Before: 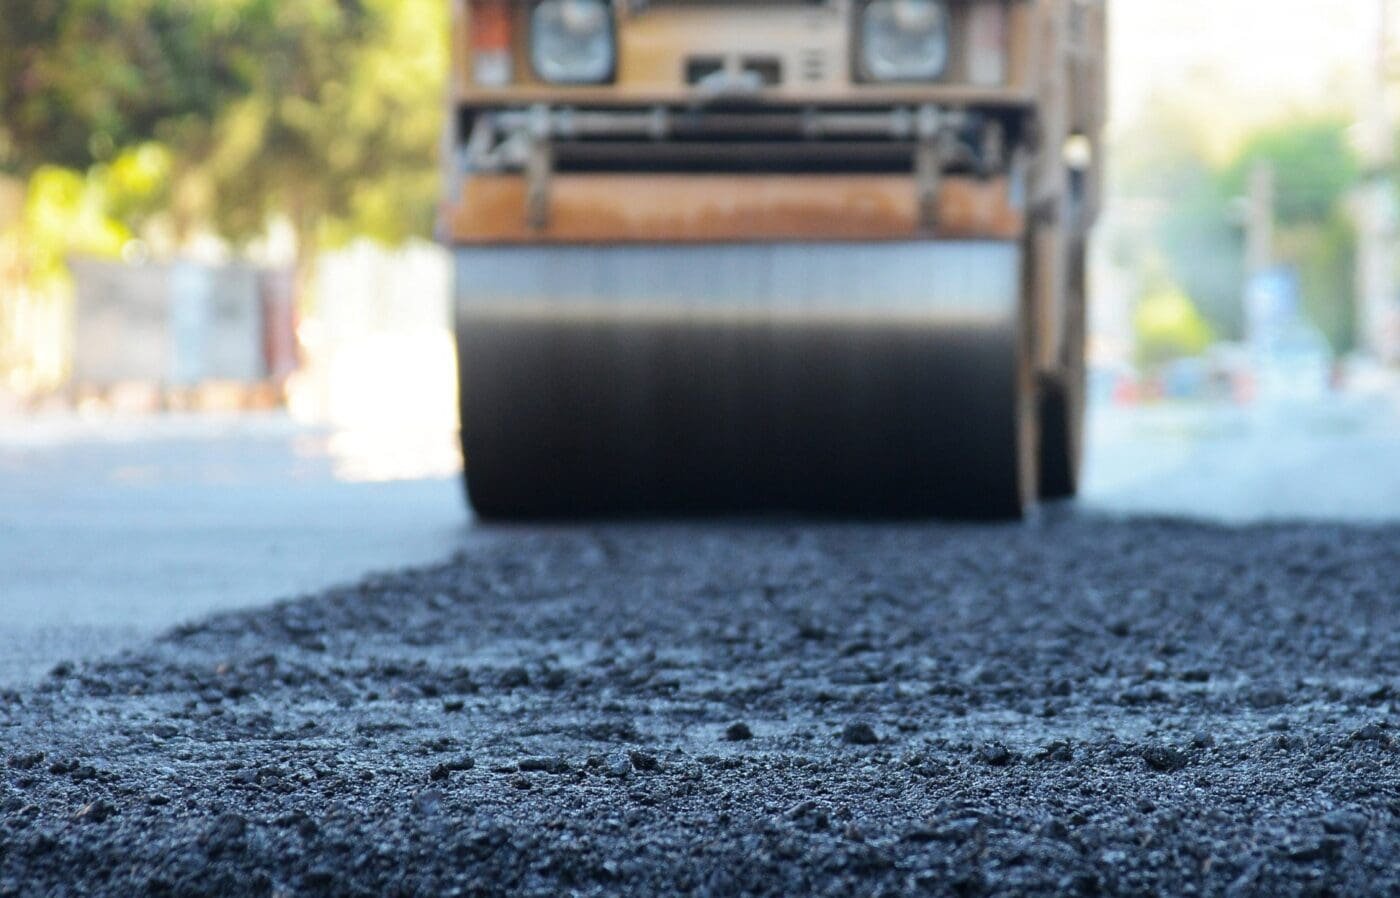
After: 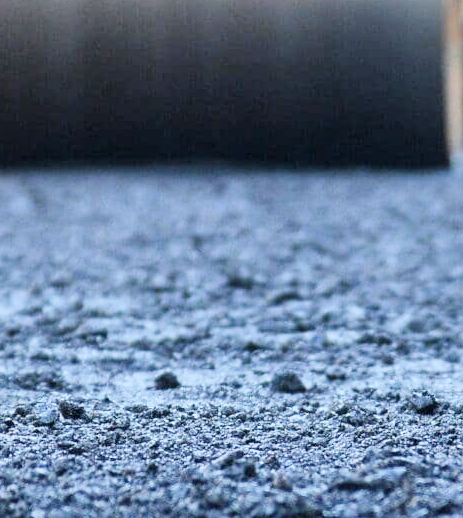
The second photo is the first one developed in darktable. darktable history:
tone equalizer: on, module defaults
crop: left 40.878%, top 39.176%, right 25.993%, bottom 3.081%
local contrast: mode bilateral grid, contrast 20, coarseness 50, detail 120%, midtone range 0.2
exposure: black level correction 0, exposure 1.9 EV, compensate highlight preservation false
filmic rgb: black relative exposure -7.65 EV, white relative exposure 4.56 EV, hardness 3.61, contrast 1.05
